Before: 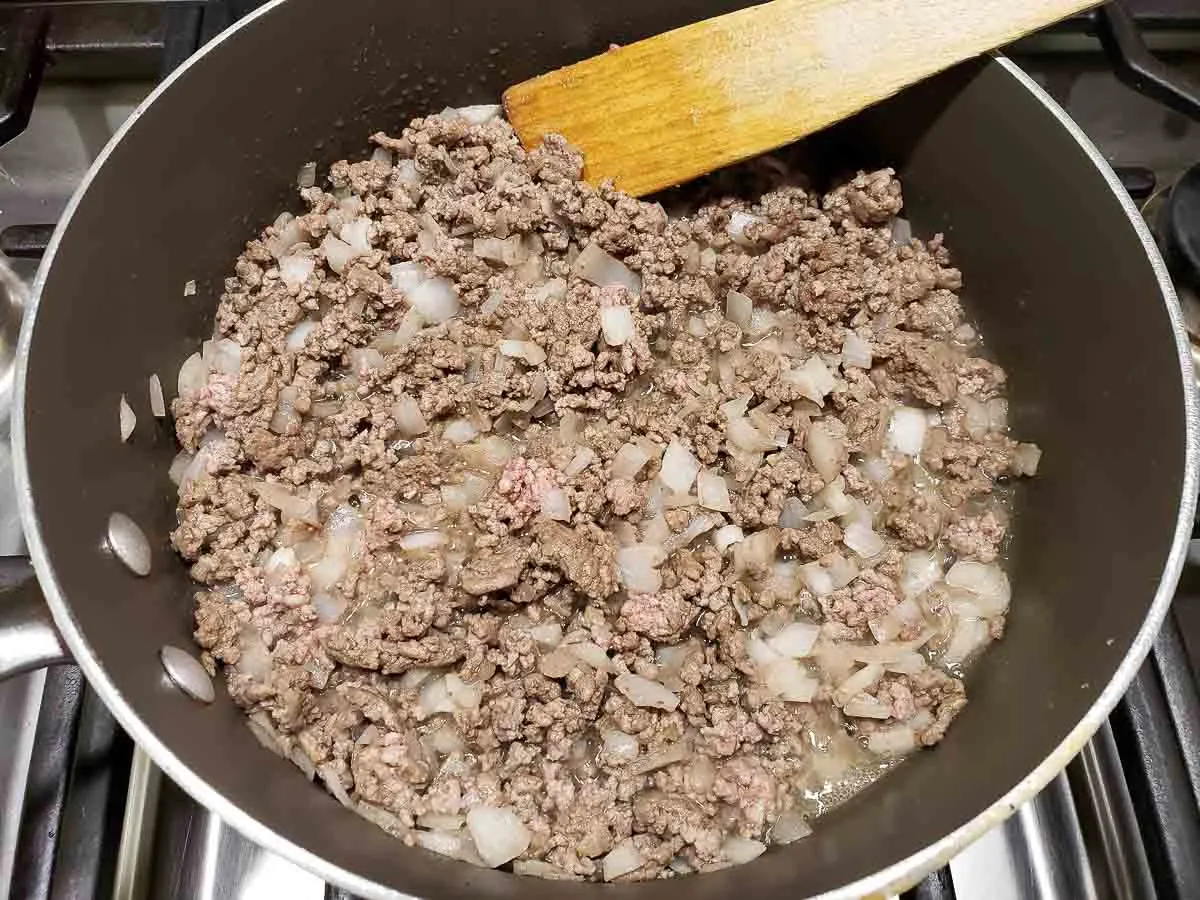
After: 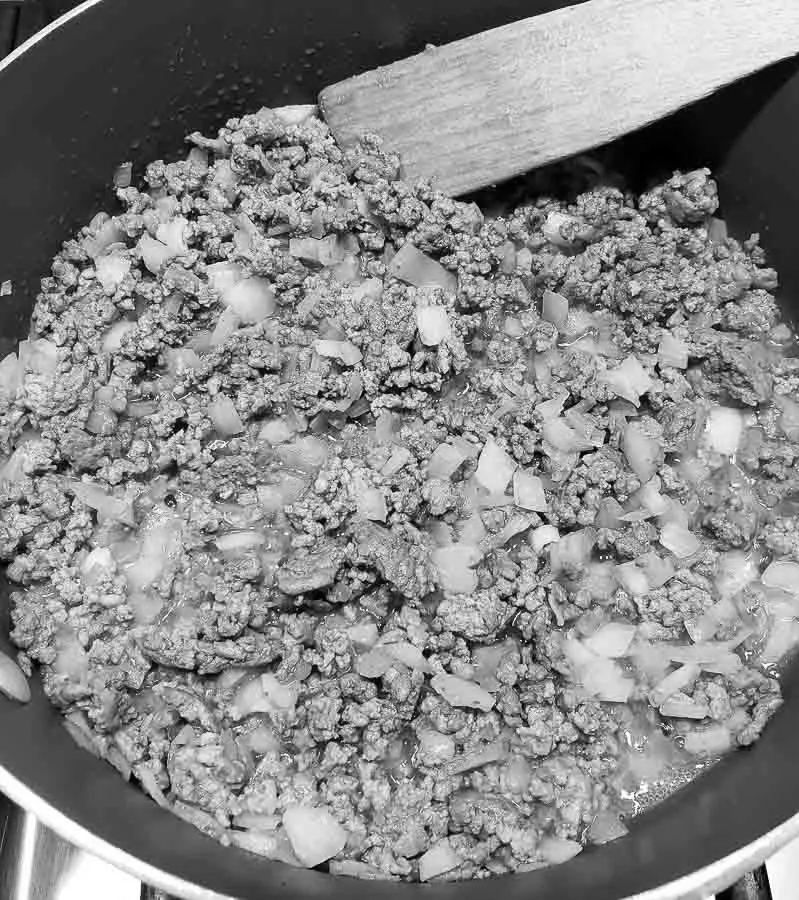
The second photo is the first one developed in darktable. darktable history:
contrast brightness saturation: contrast 0.065, brightness -0.145, saturation 0.118
levels: levels [0, 0.445, 1]
crop and rotate: left 15.349%, right 17.987%
color zones: curves: ch1 [(0, -0.394) (0.143, -0.394) (0.286, -0.394) (0.429, -0.392) (0.571, -0.391) (0.714, -0.391) (0.857, -0.391) (1, -0.394)]
